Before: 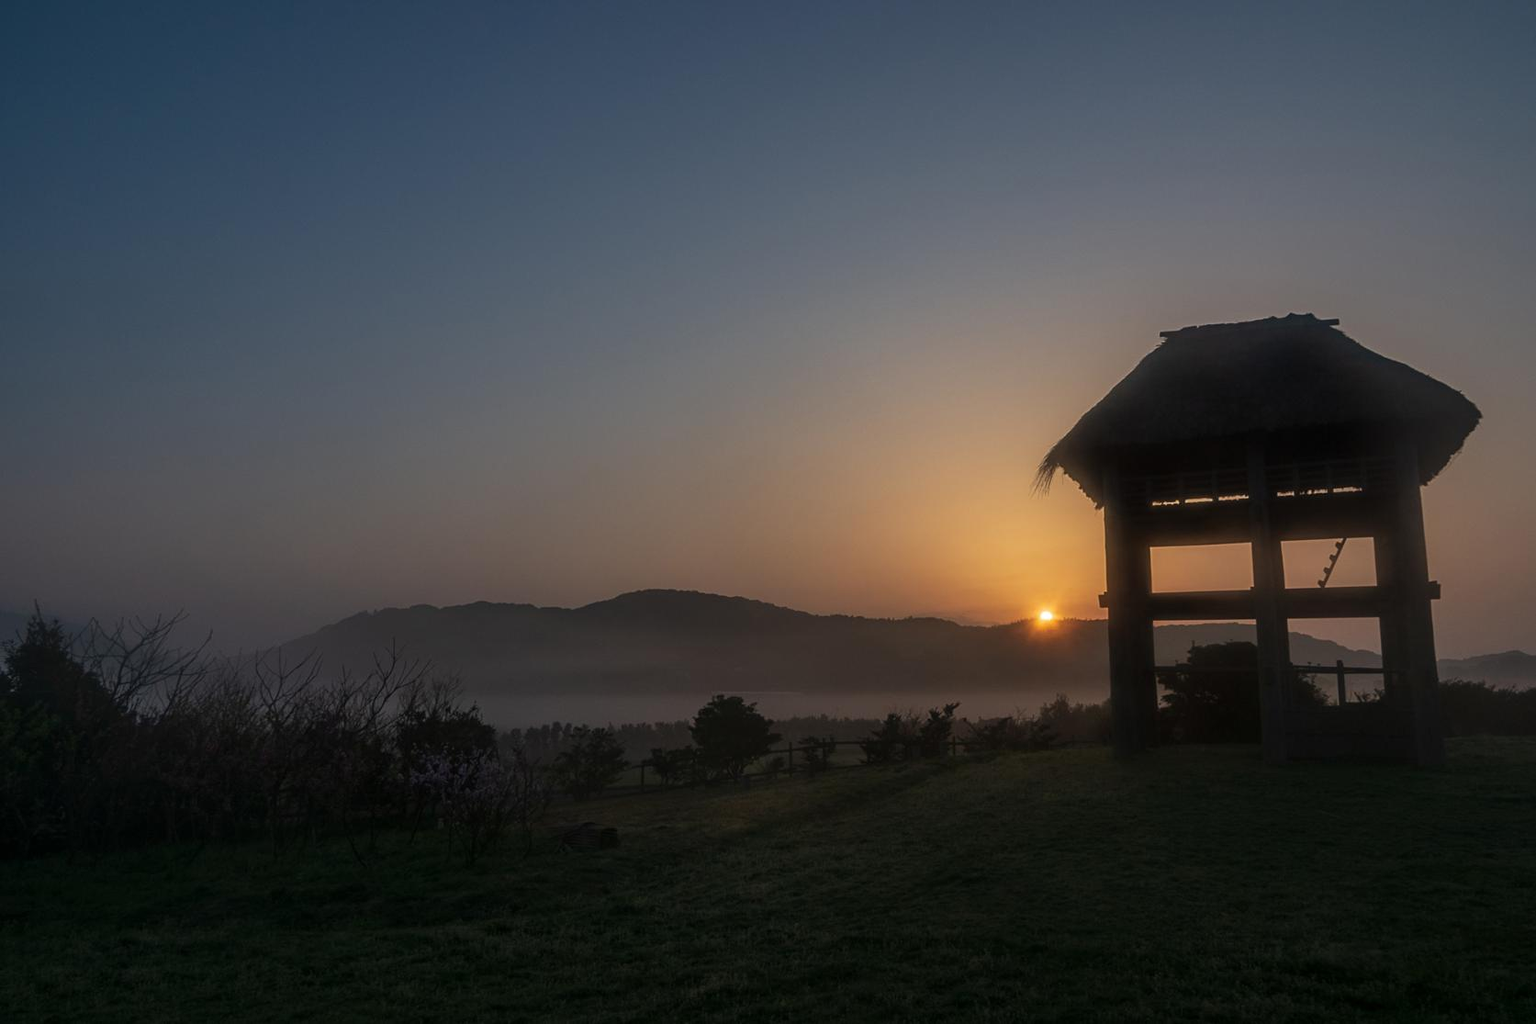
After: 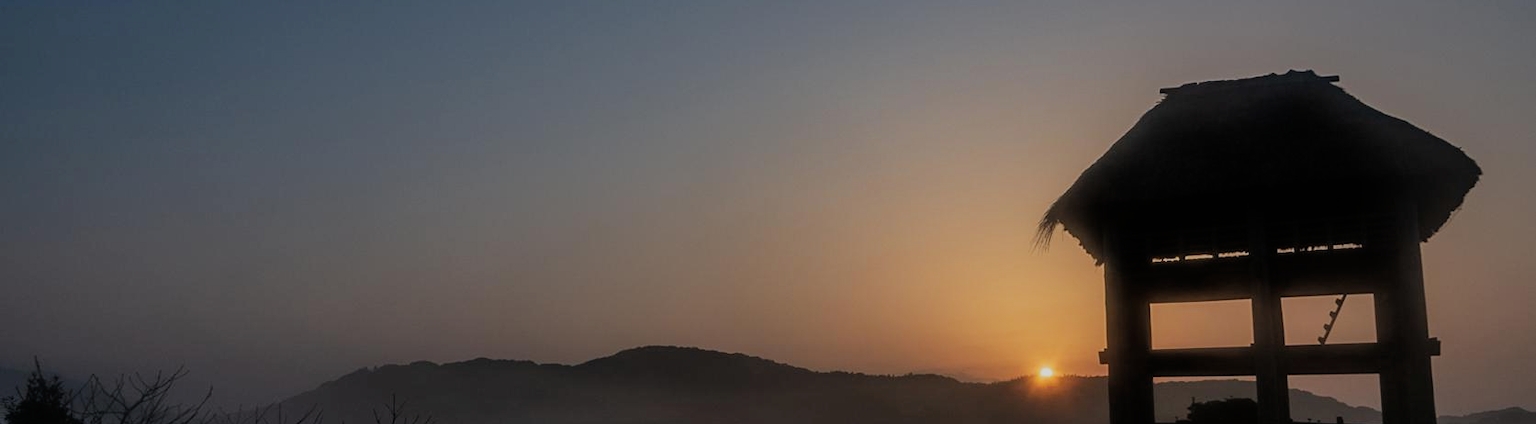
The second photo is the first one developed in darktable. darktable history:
filmic rgb: black relative exposure -7.65 EV, white relative exposure 4.56 EV, hardness 3.61
crop and rotate: top 23.838%, bottom 34.645%
